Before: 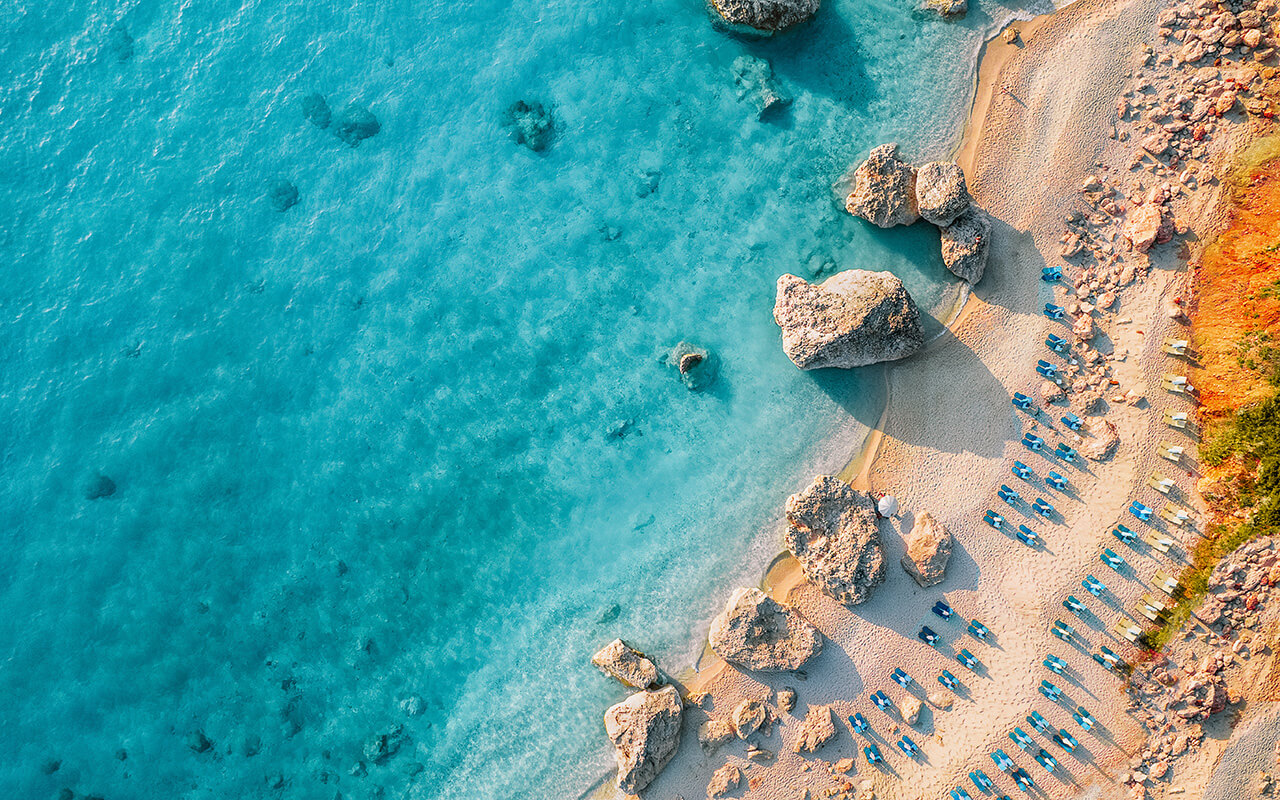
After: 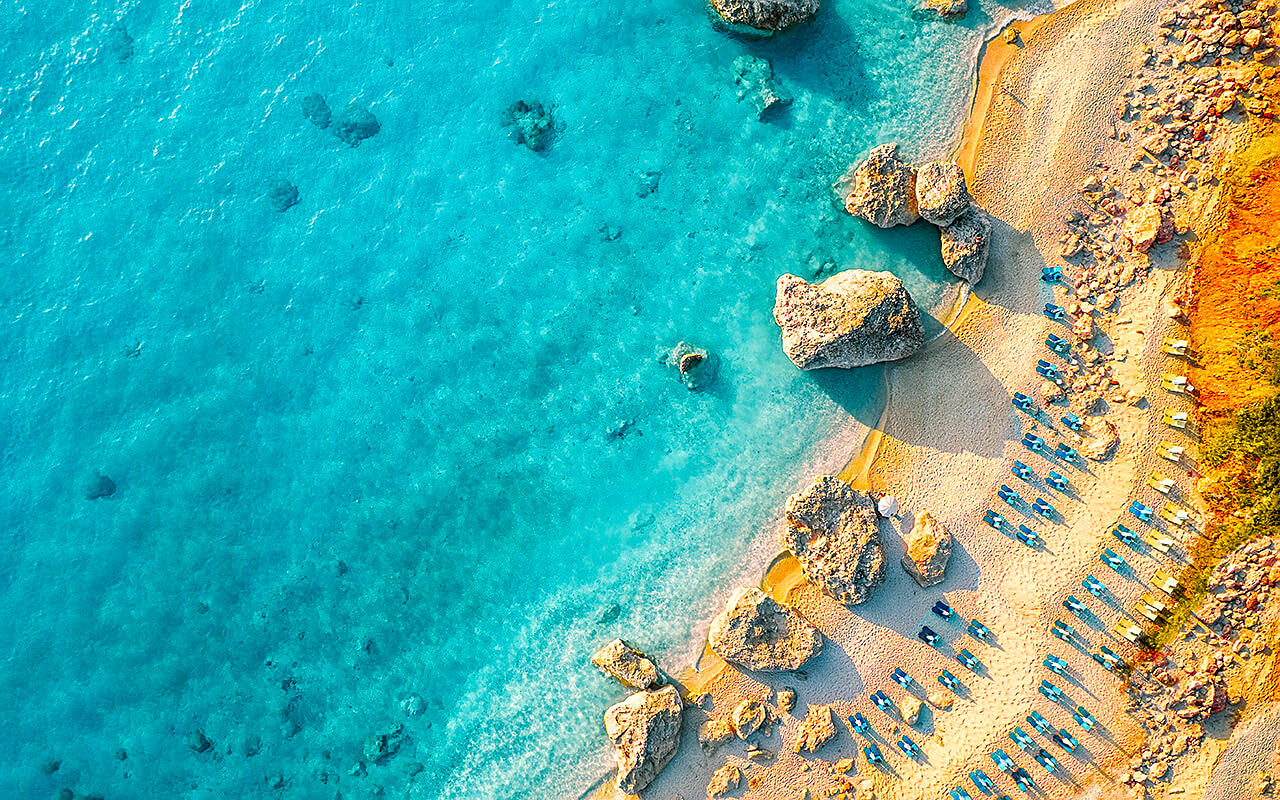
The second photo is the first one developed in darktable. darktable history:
sharpen: on, module defaults
color balance rgb: highlights gain › chroma 2.855%, highlights gain › hue 62.09°, perceptual saturation grading › global saturation 35.721%, perceptual saturation grading › shadows 34.495%, perceptual brilliance grading › global brilliance 11.162%, global vibrance 20%
shadows and highlights: shadows 37.78, highlights -27.81, soften with gaussian
